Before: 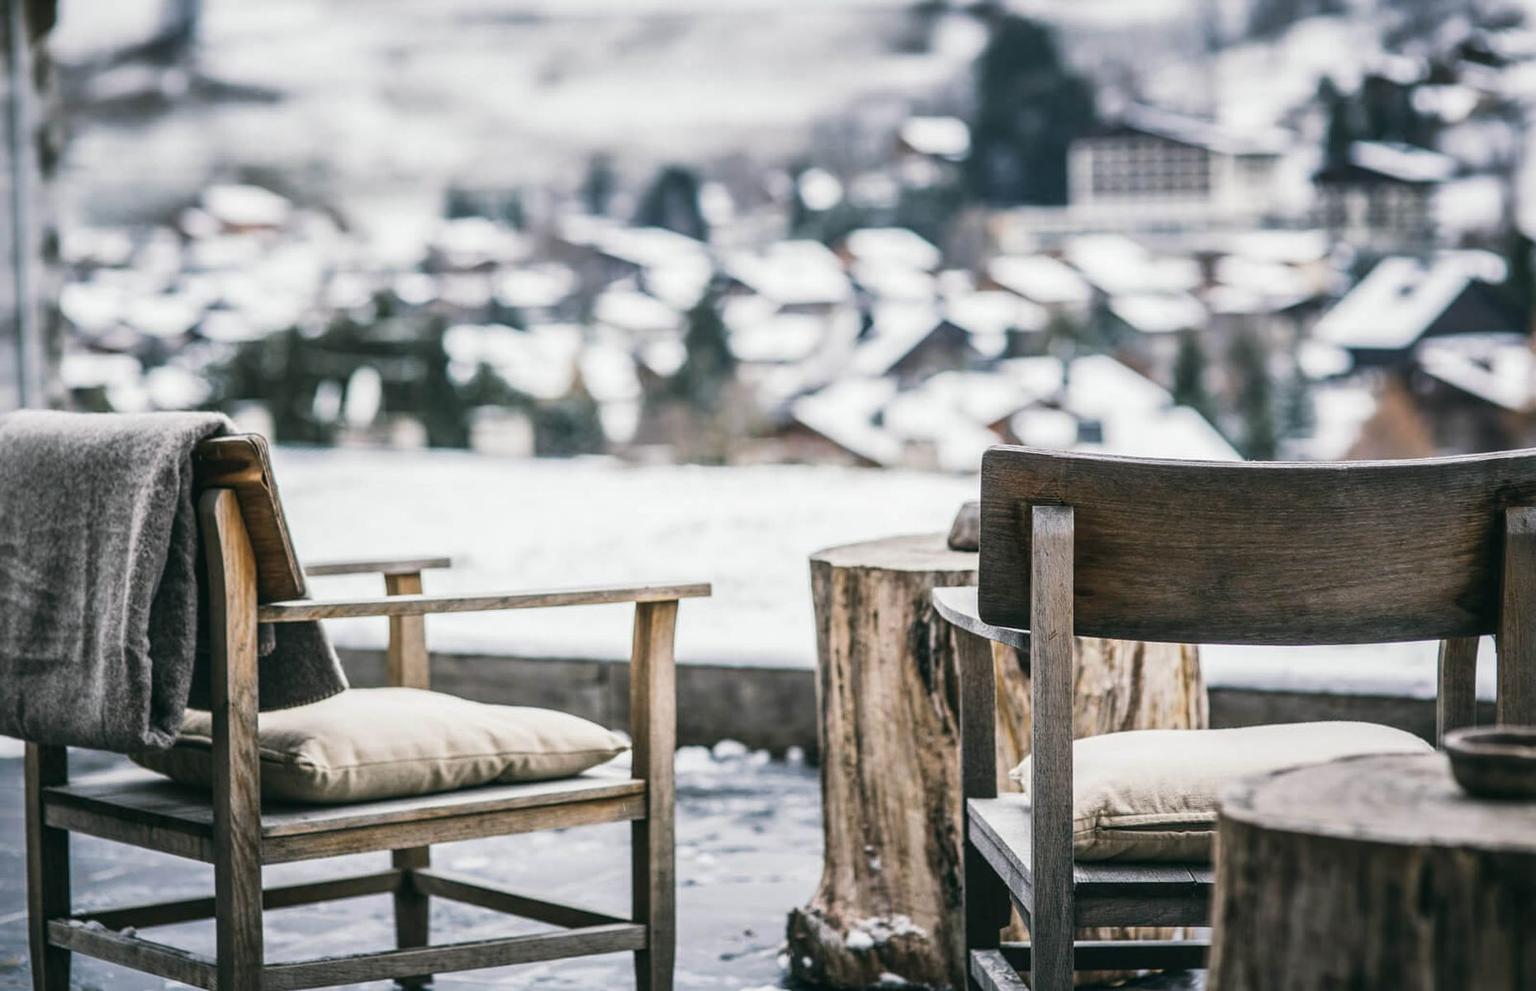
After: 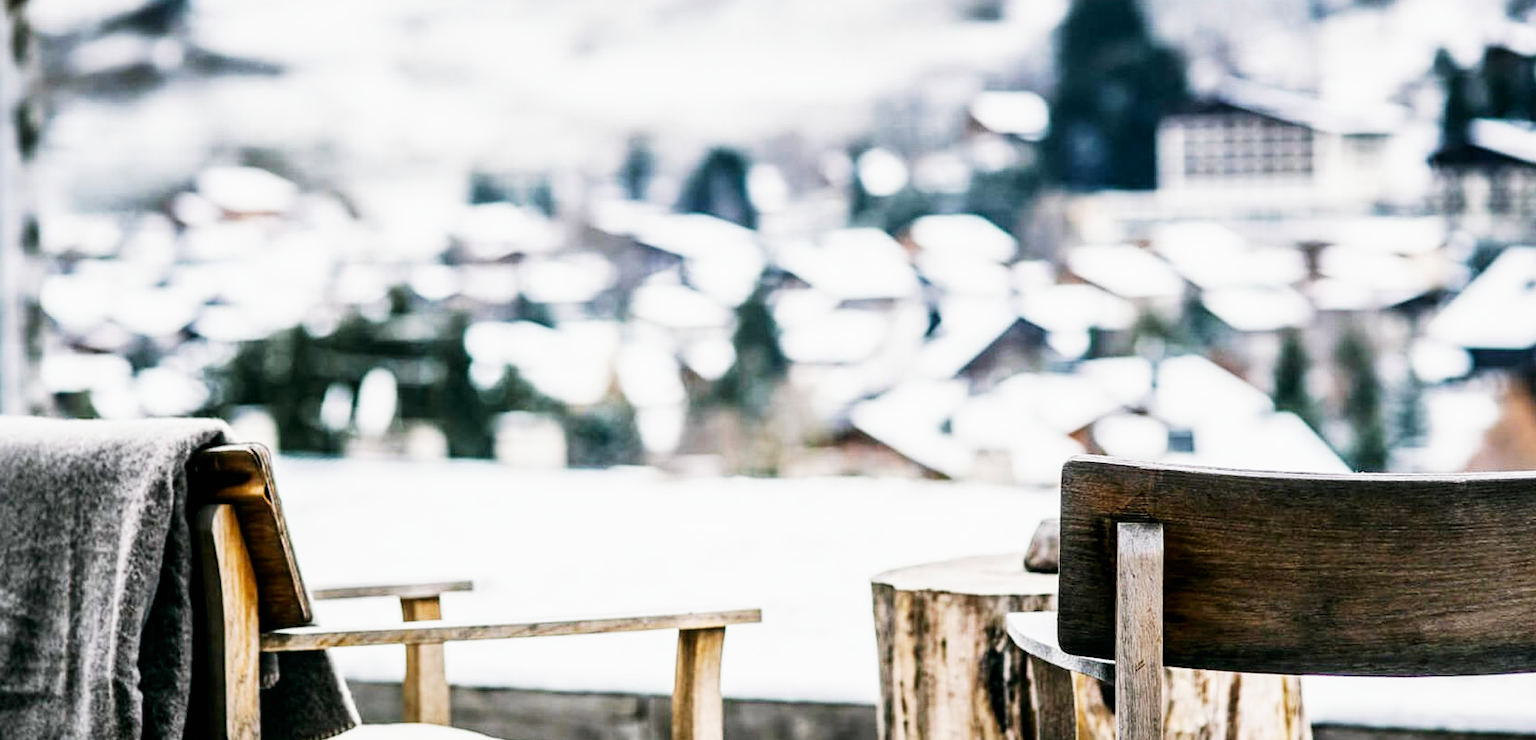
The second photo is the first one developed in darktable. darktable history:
exposure: black level correction 0.011, exposure -0.478 EV, compensate highlight preservation false
base curve: curves: ch0 [(0, 0) (0.007, 0.004) (0.027, 0.03) (0.046, 0.07) (0.207, 0.54) (0.442, 0.872) (0.673, 0.972) (1, 1)], preserve colors none
crop: left 1.509%, top 3.452%, right 7.696%, bottom 28.452%
